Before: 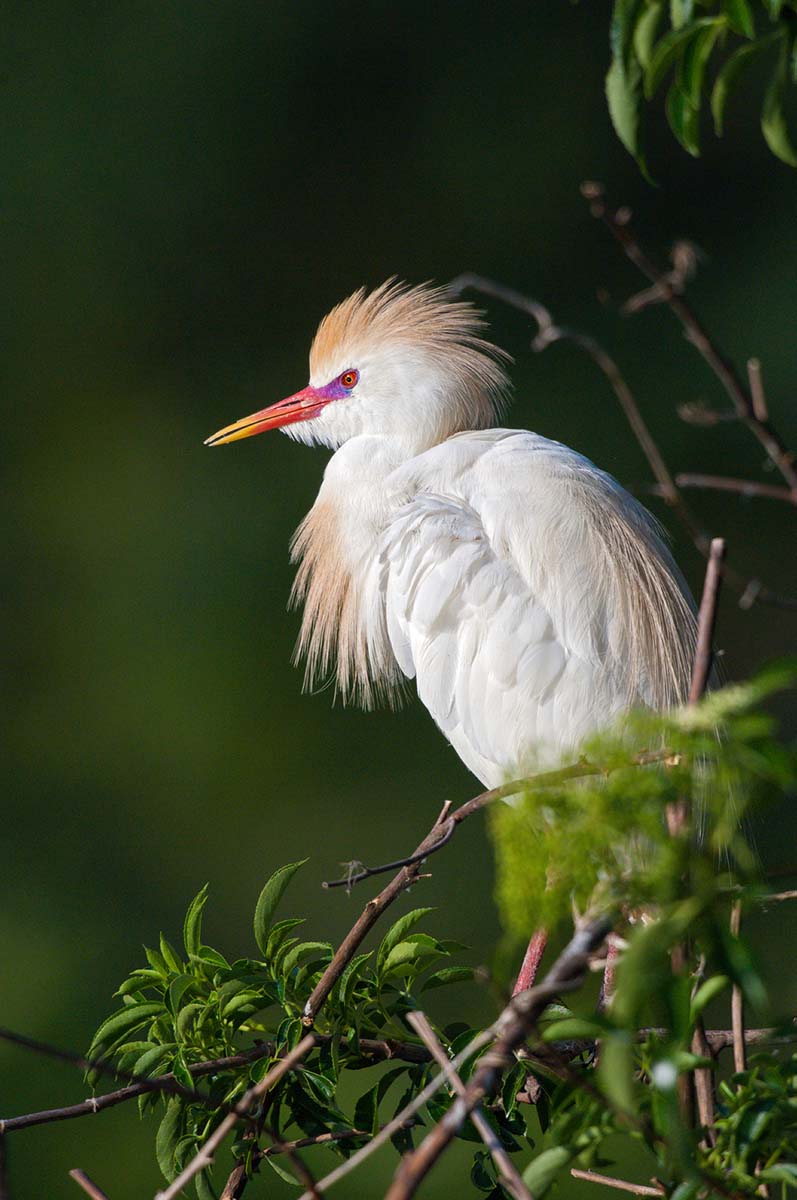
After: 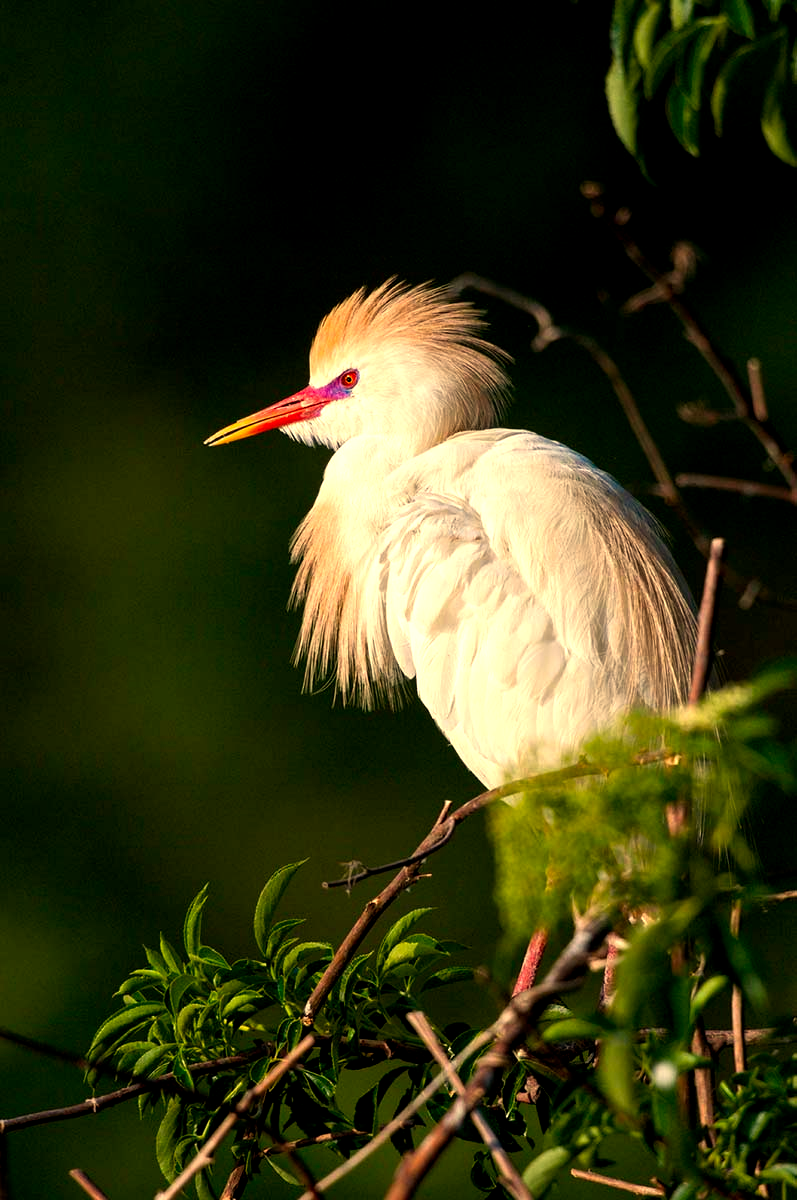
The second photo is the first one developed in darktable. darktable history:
color balance: lift [0.991, 1, 1, 1], gamma [0.996, 1, 1, 1], input saturation 98.52%, contrast 20.34%, output saturation 103.72%
white balance: red 1.138, green 0.996, blue 0.812
